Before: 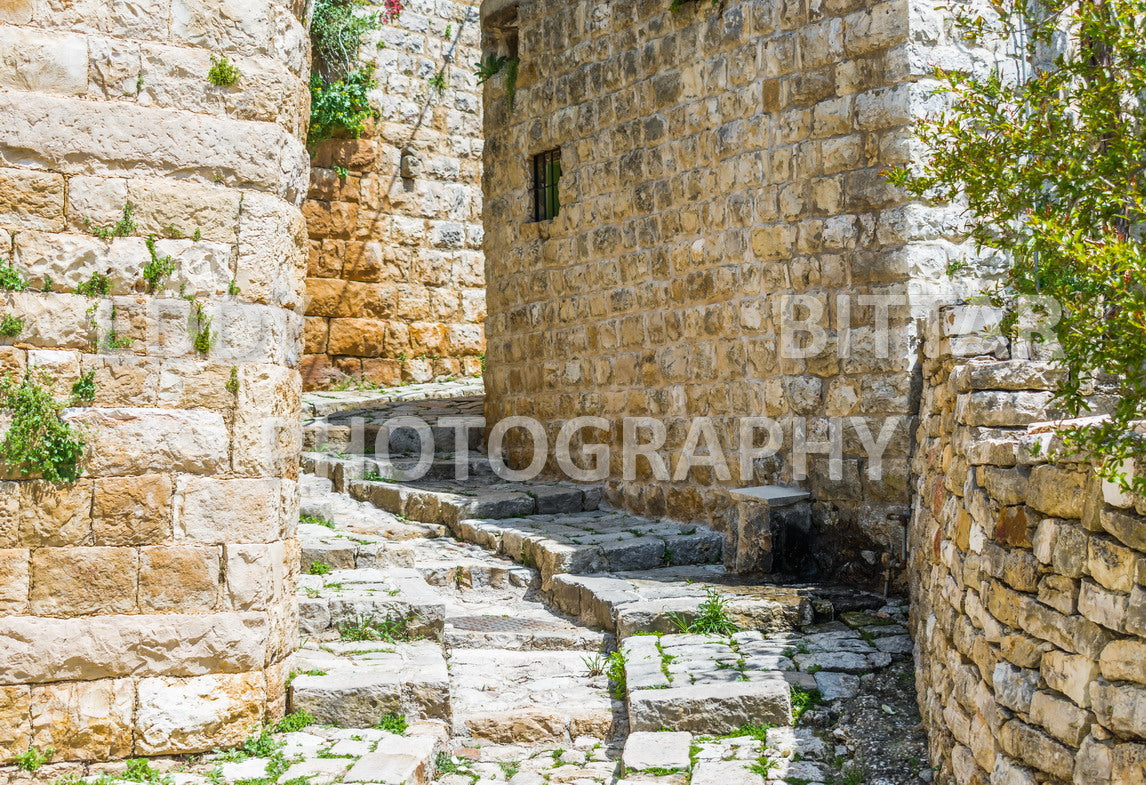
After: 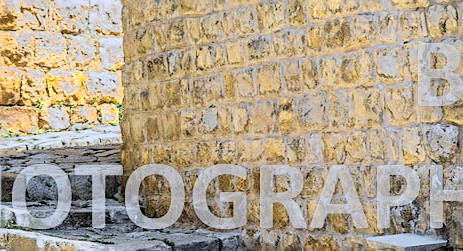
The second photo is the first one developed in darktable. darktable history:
color zones: curves: ch0 [(0.004, 0.306) (0.107, 0.448) (0.252, 0.656) (0.41, 0.398) (0.595, 0.515) (0.768, 0.628)]; ch1 [(0.07, 0.323) (0.151, 0.452) (0.252, 0.608) (0.346, 0.221) (0.463, 0.189) (0.61, 0.368) (0.735, 0.395) (0.921, 0.412)]; ch2 [(0, 0.476) (0.132, 0.512) (0.243, 0.512) (0.397, 0.48) (0.522, 0.376) (0.634, 0.536) (0.761, 0.46)]
filmic rgb: black relative exposure -6.15 EV, white relative exposure 6.96 EV, hardness 2.23, color science v6 (2022)
shadows and highlights: shadows 75, highlights -25, soften with gaussian
color calibration: illuminant as shot in camera, x 0.37, y 0.382, temperature 4313.32 K
sharpen: on, module defaults
crop: left 31.751%, top 32.172%, right 27.8%, bottom 35.83%
exposure: black level correction 0, exposure 0.9 EV, compensate highlight preservation false
